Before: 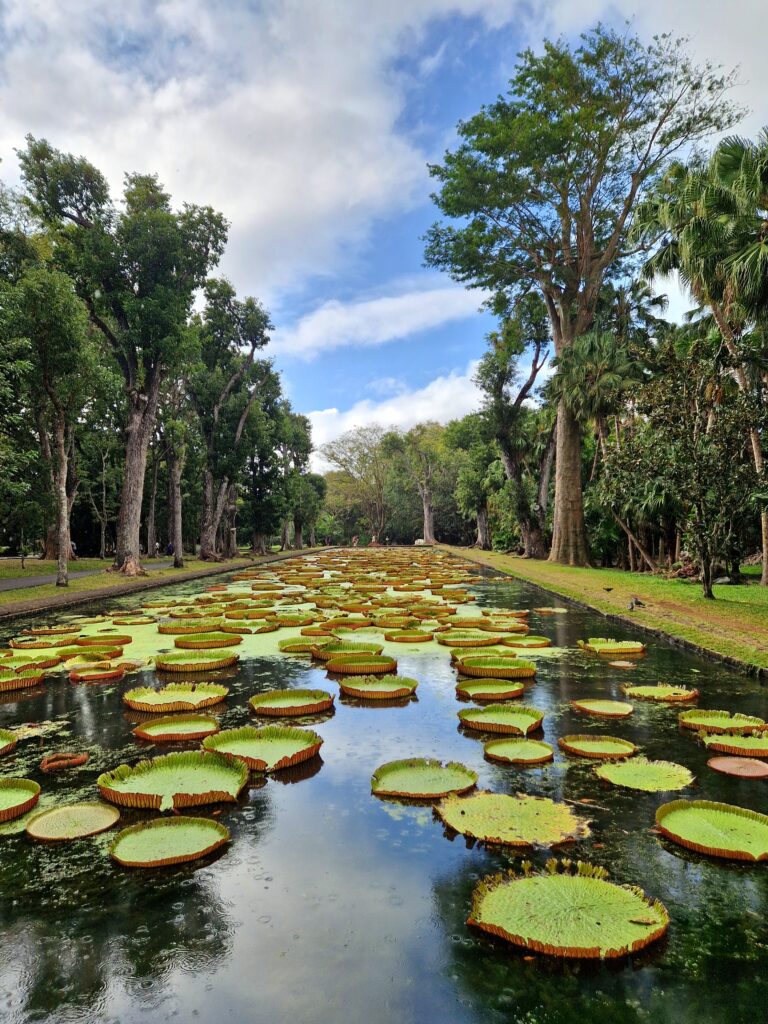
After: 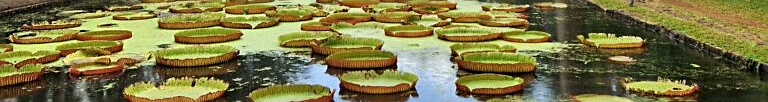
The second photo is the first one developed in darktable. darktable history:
crop and rotate: top 59.084%, bottom 30.916%
sharpen: on, module defaults
shadows and highlights: shadows -10, white point adjustment 1.5, highlights 10
color balance rgb: perceptual saturation grading › global saturation -3%
